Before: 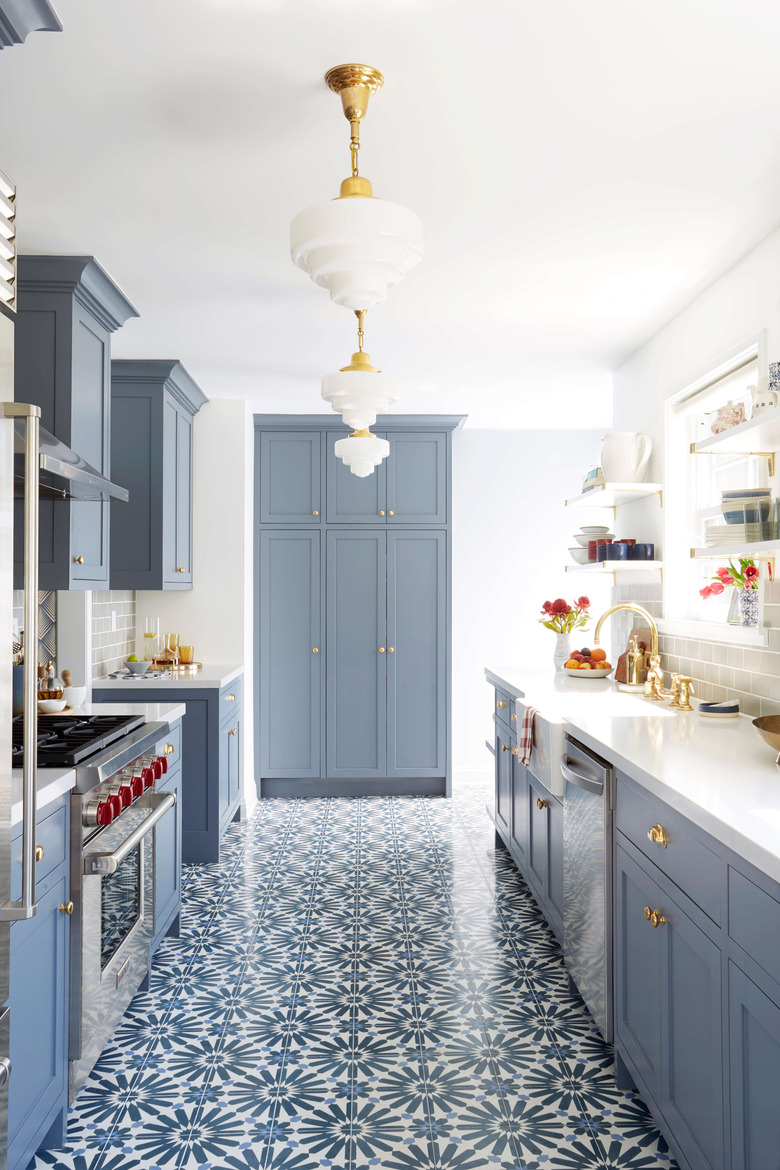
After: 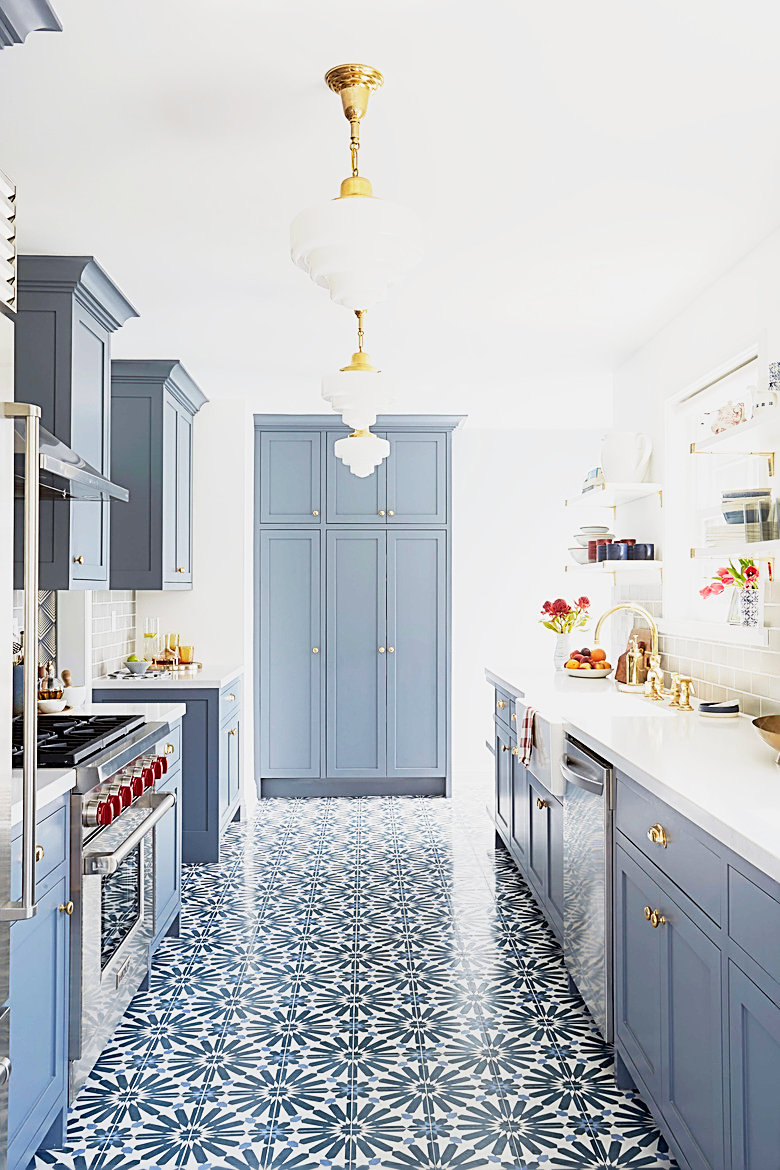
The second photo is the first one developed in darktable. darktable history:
base curve: curves: ch0 [(0, 0) (0.088, 0.125) (0.176, 0.251) (0.354, 0.501) (0.613, 0.749) (1, 0.877)], preserve colors none
sharpen: amount 1.013
